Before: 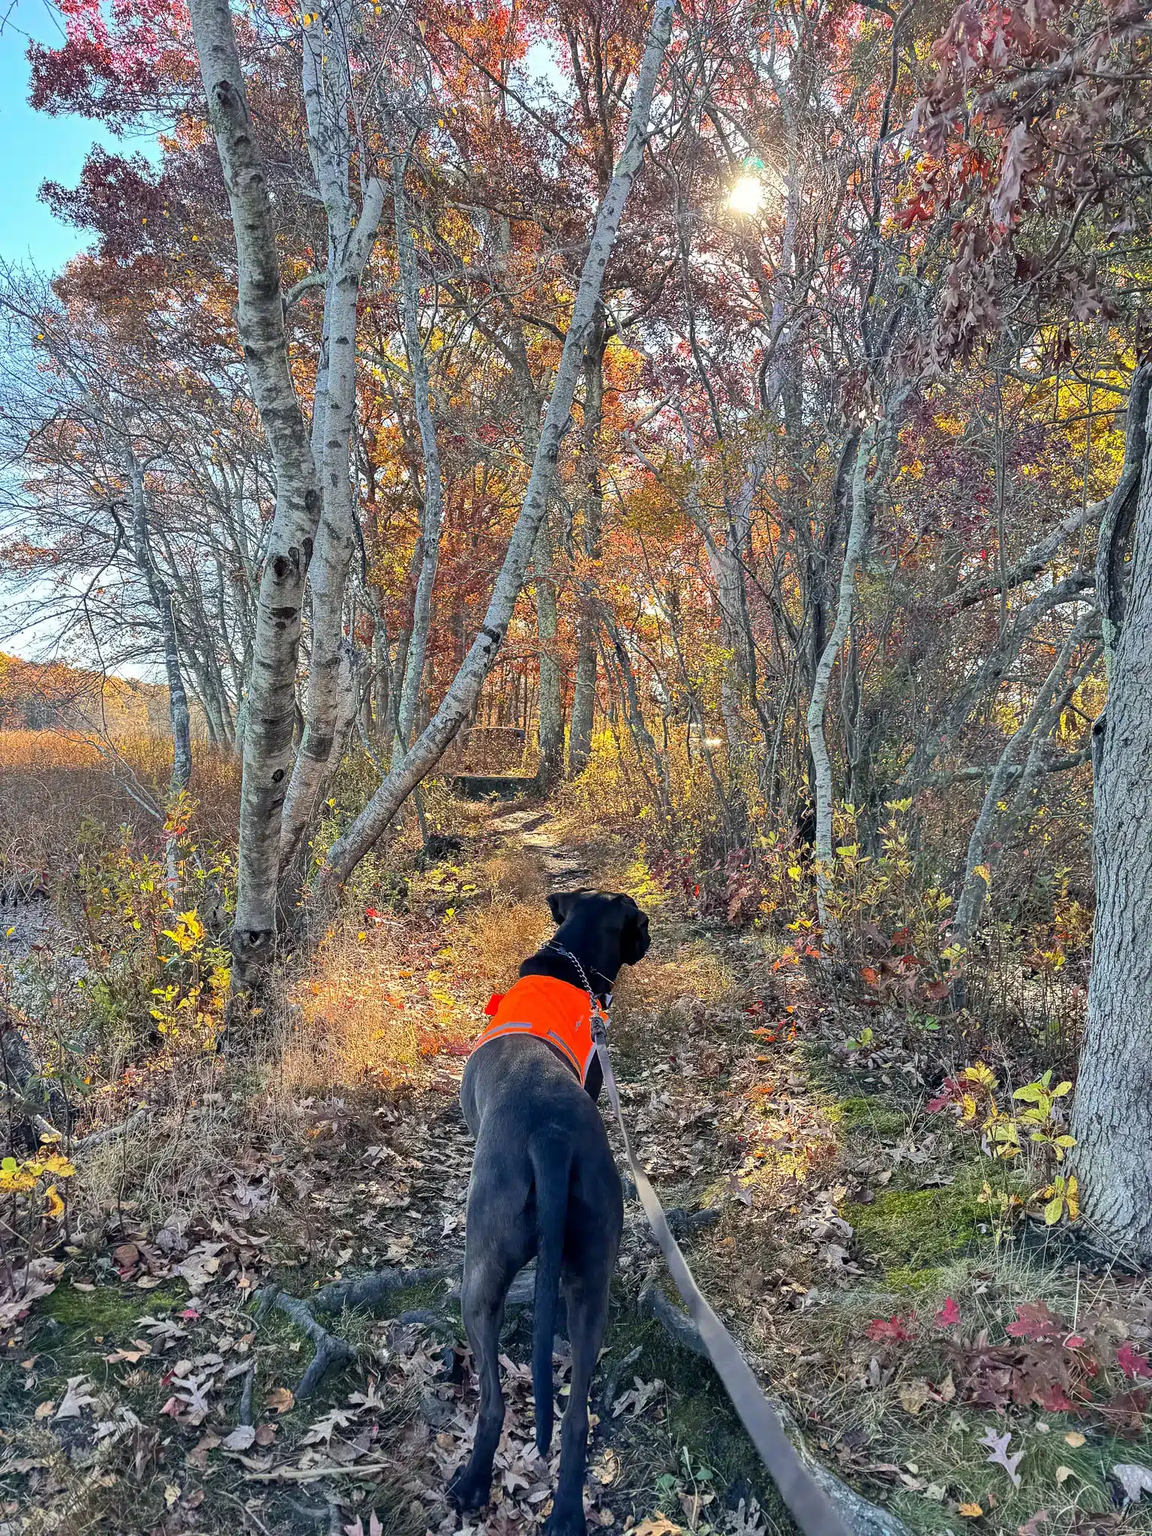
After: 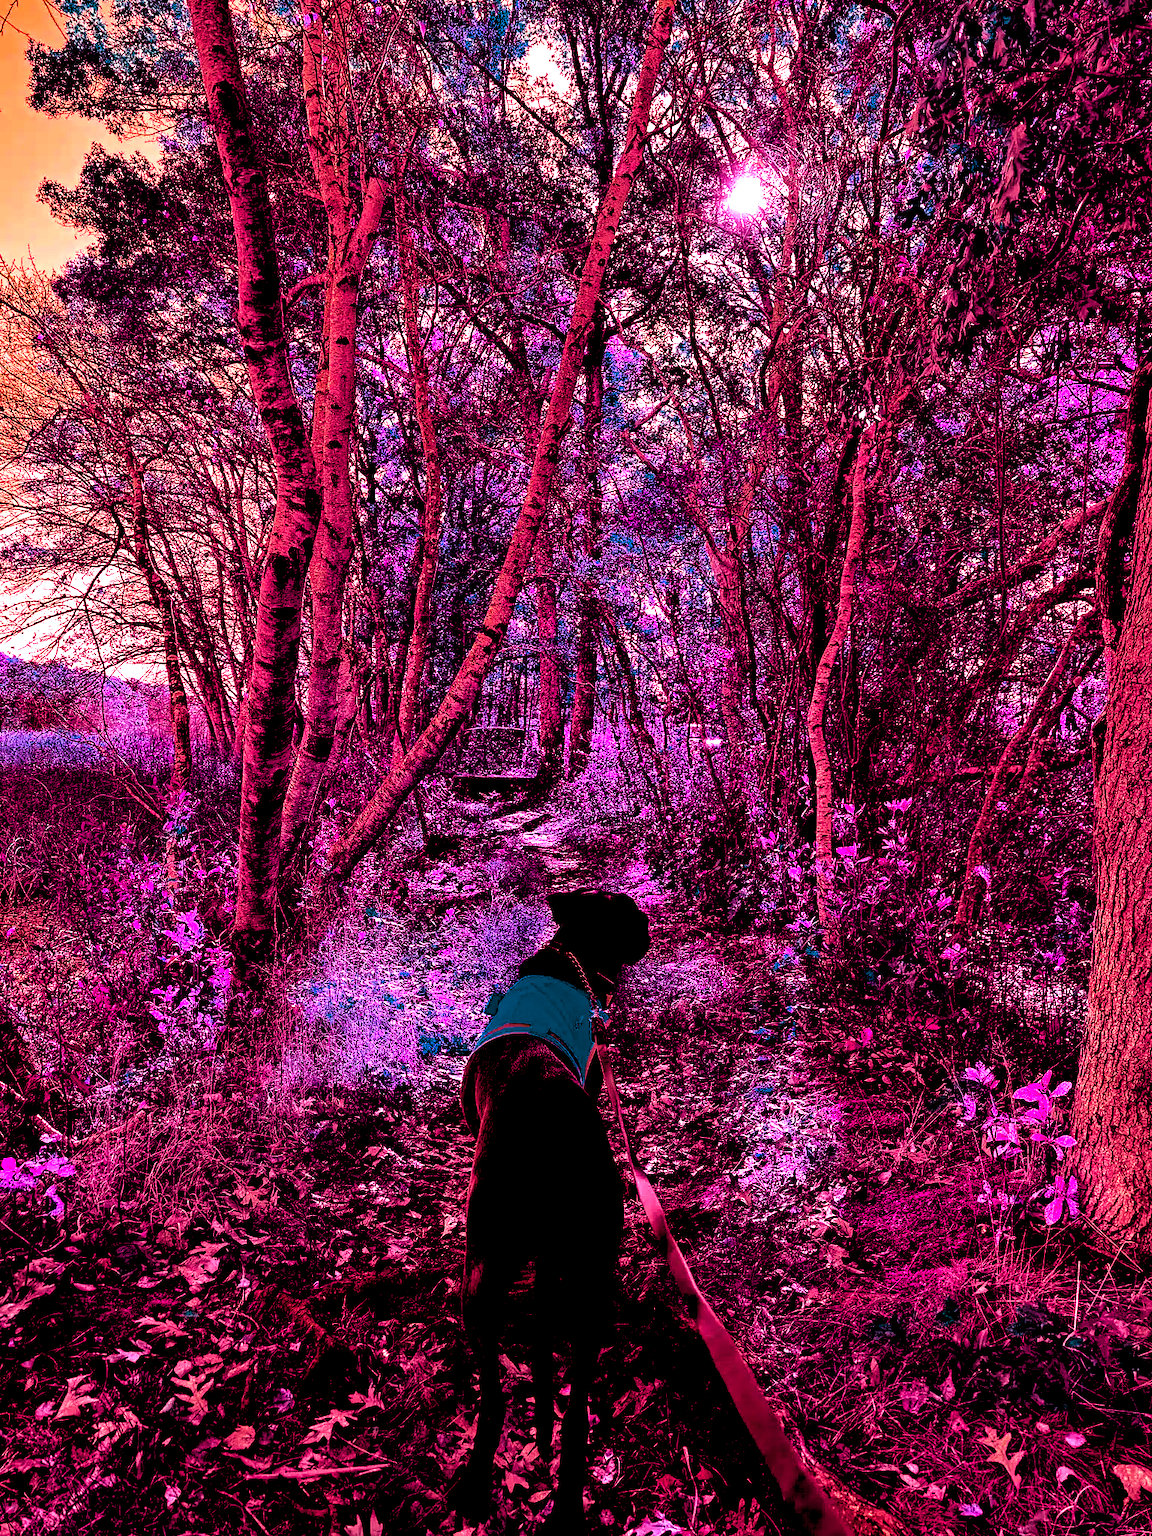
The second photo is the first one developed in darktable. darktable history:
color balance rgb: shadows lift › luminance -18.76%, shadows lift › chroma 35.44%, power › luminance -3.76%, power › hue 142.17°, highlights gain › chroma 7.5%, highlights gain › hue 184.75°, global offset › luminance -0.52%, global offset › chroma 0.91%, global offset › hue 173.36°, shadows fall-off 300%, white fulcrum 2 EV, highlights fall-off 300%, linear chroma grading › shadows 17.19%, linear chroma grading › highlights 61.12%, linear chroma grading › global chroma 50%, hue shift -150.52°, perceptual brilliance grading › global brilliance 12%, mask middle-gray fulcrum 100%, contrast gray fulcrum 38.43%, contrast 35.15%, saturation formula JzAzBz (2021)
rgb levels: levels [[0.029, 0.461, 0.922], [0, 0.5, 1], [0, 0.5, 1]]
